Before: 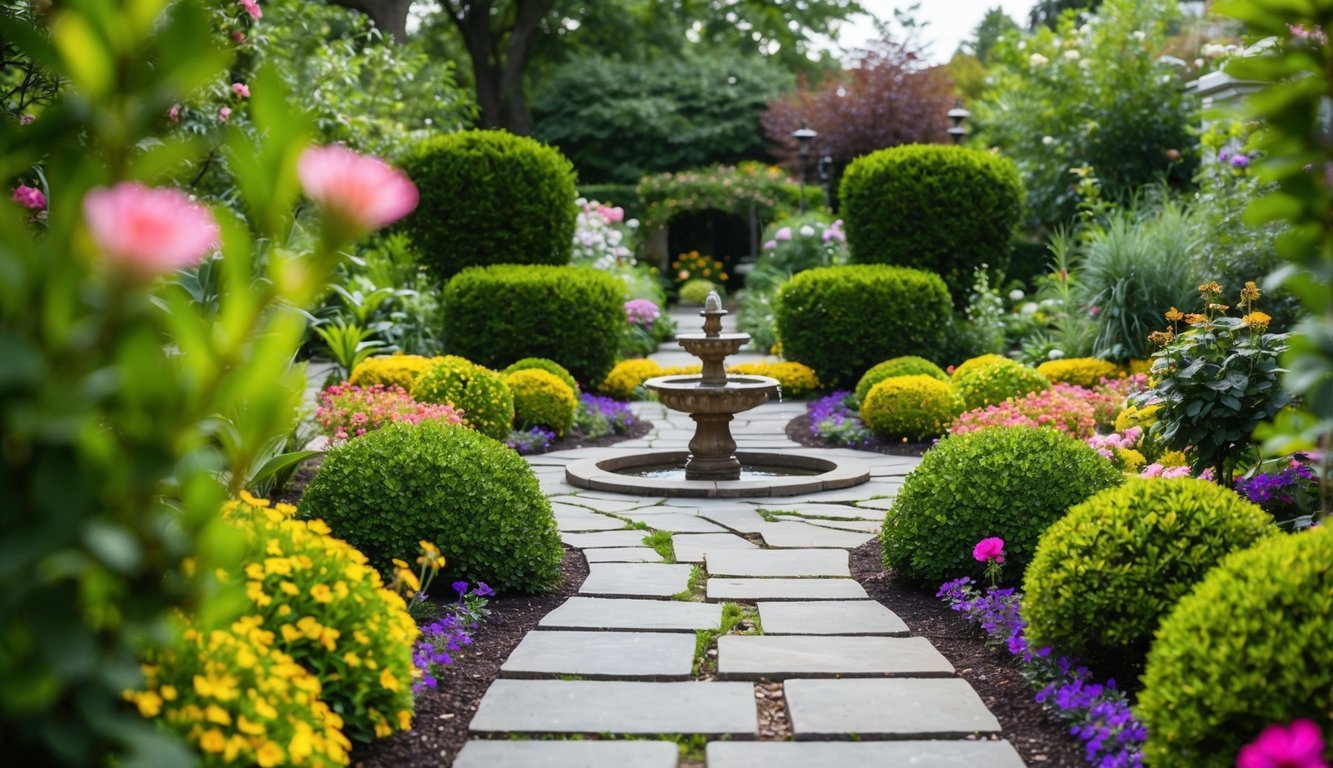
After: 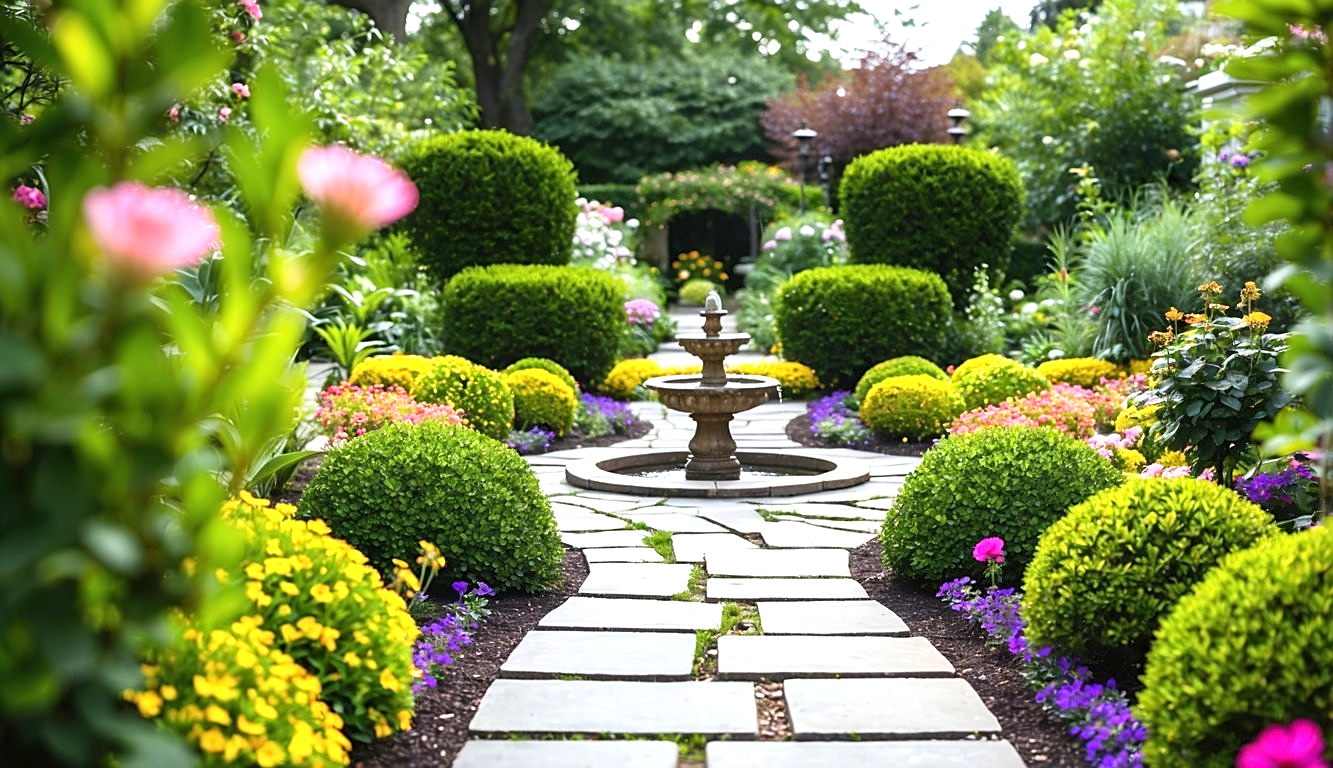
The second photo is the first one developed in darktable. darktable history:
sharpen: on, module defaults
exposure: black level correction 0, exposure 0.7 EV, compensate exposure bias true, compensate highlight preservation false
